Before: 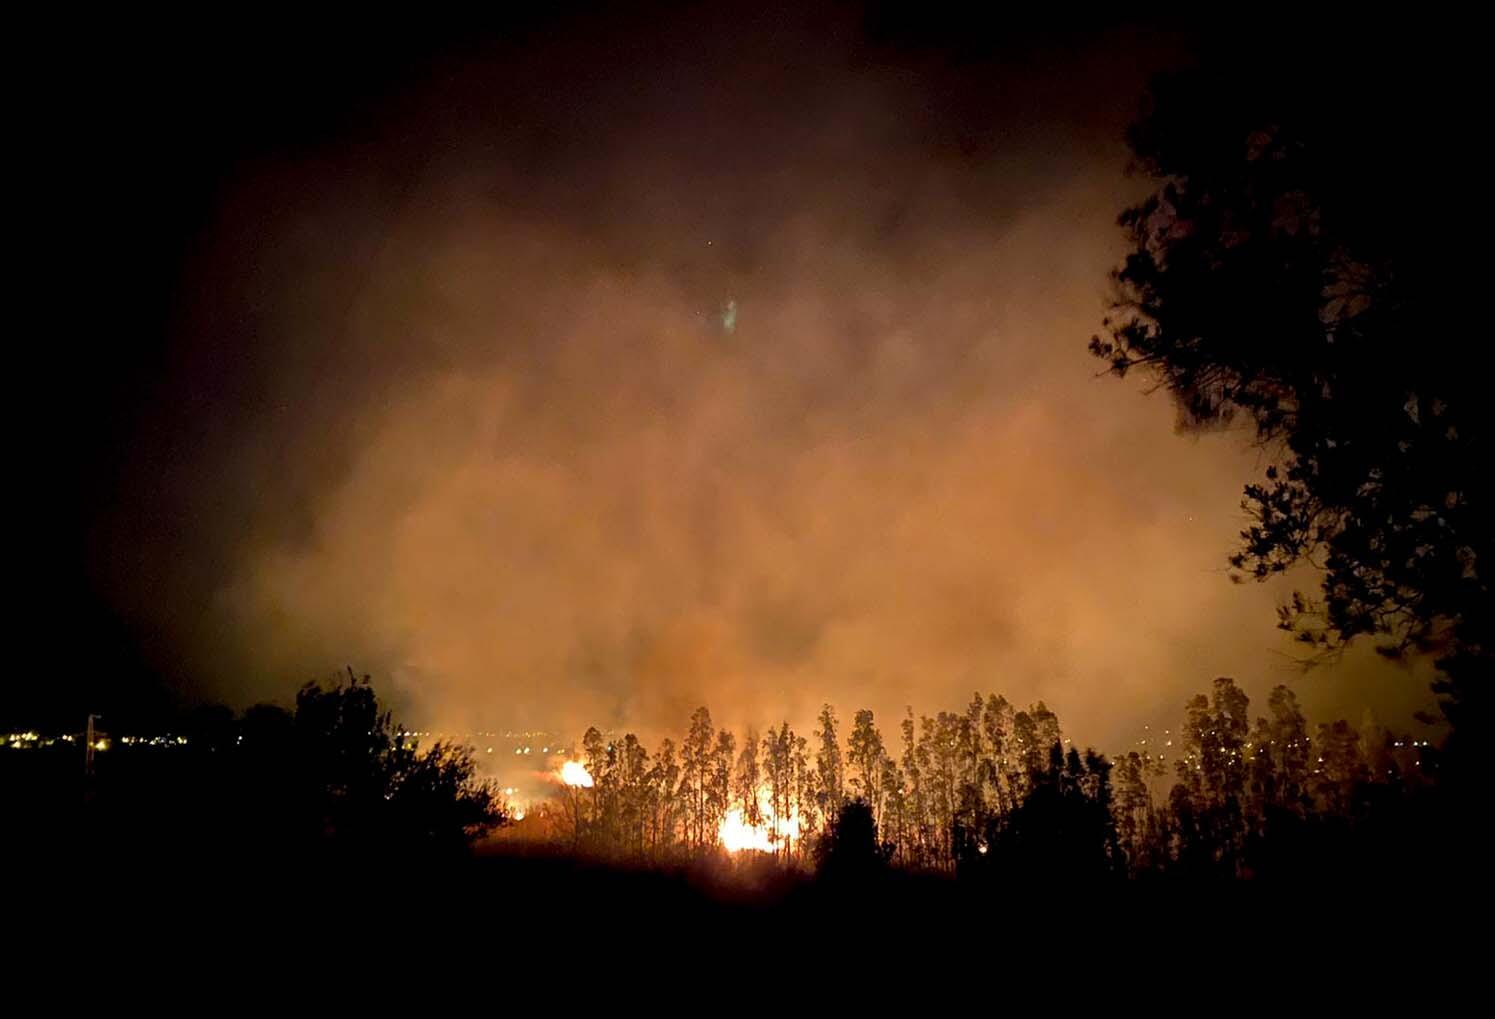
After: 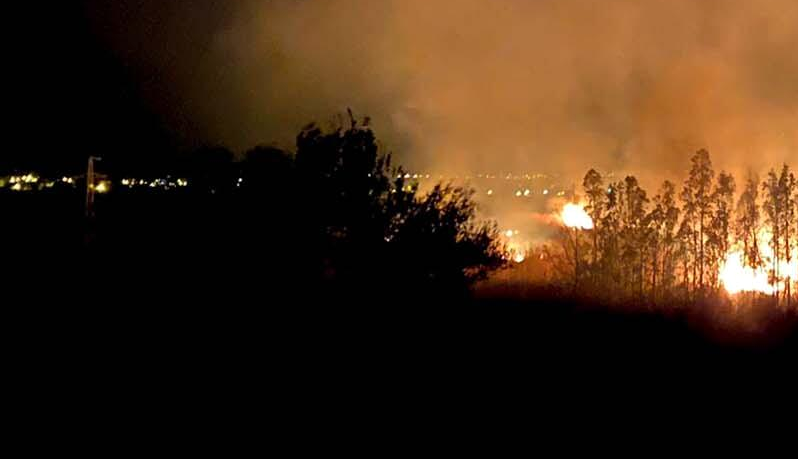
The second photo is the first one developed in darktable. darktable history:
crop and rotate: top 54.778%, right 46.61%, bottom 0.159%
shadows and highlights: shadows 12, white point adjustment 1.2, highlights -0.36, soften with gaussian
